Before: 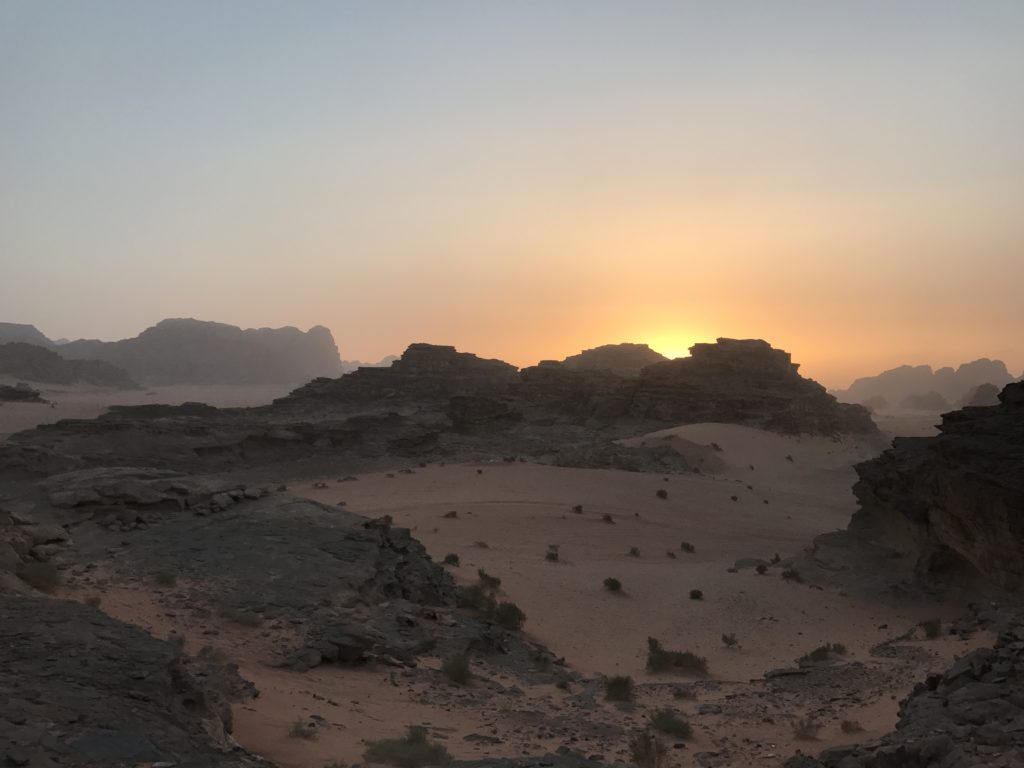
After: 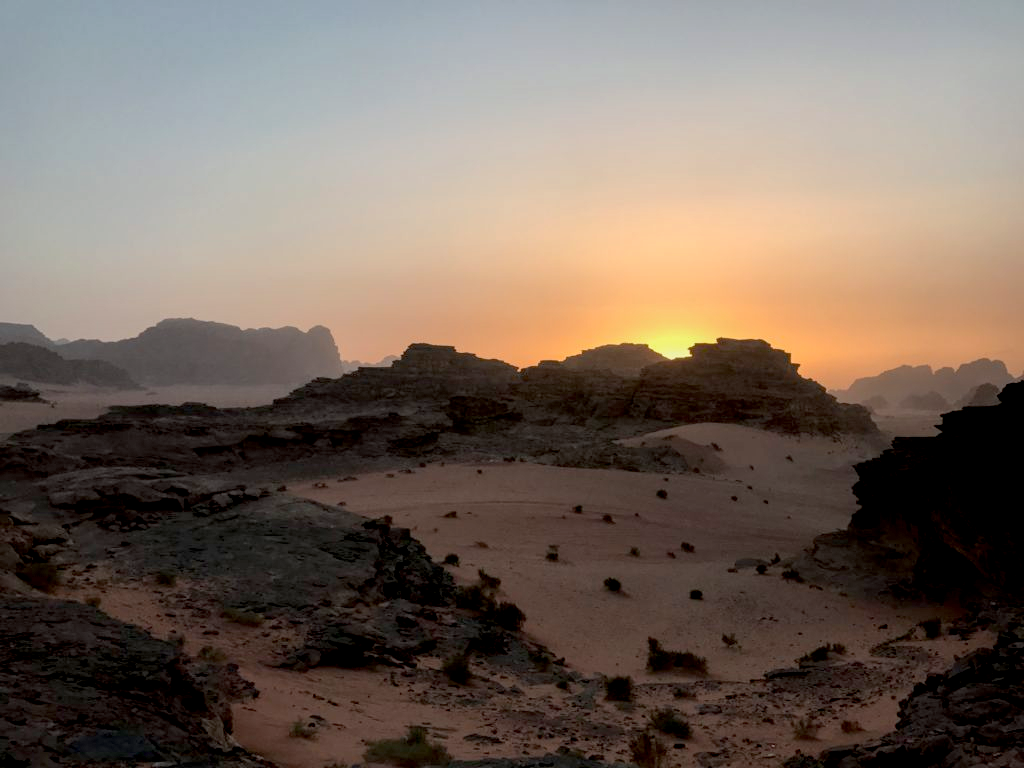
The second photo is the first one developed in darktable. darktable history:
exposure: black level correction 0.017, exposure -0.005 EV, compensate highlight preservation false
local contrast: on, module defaults
